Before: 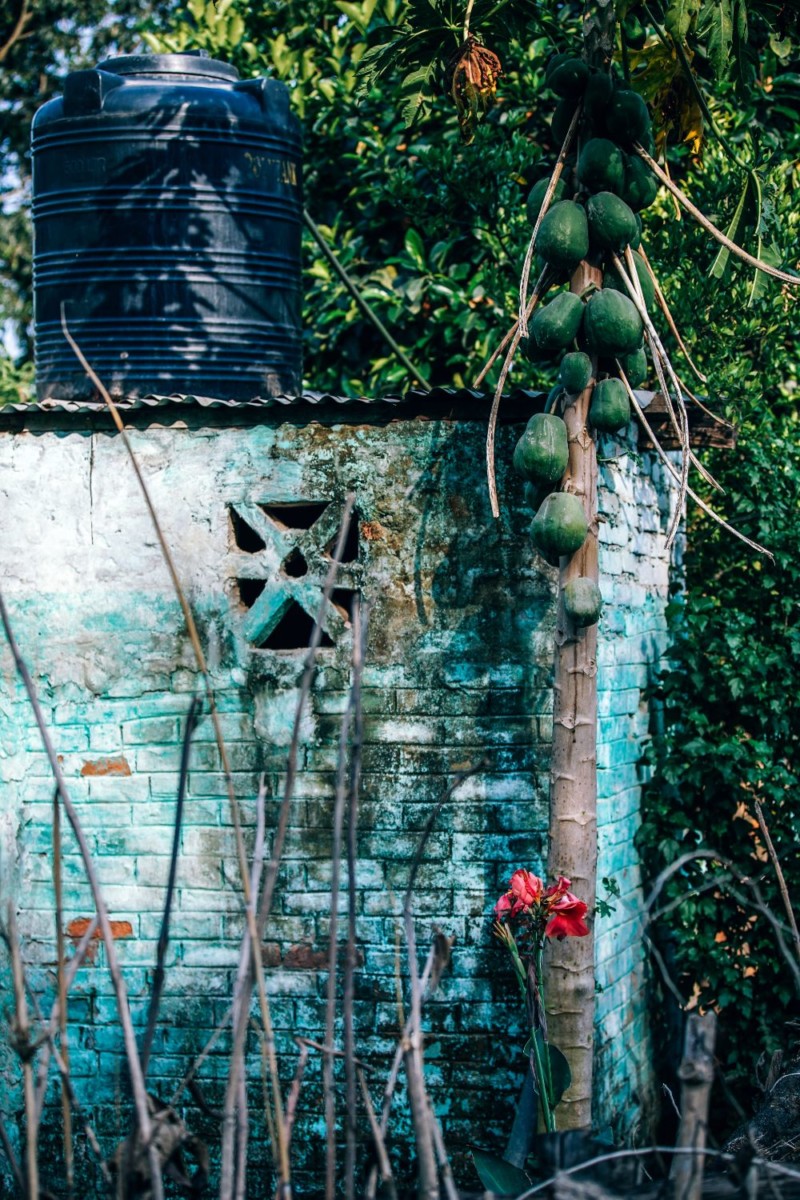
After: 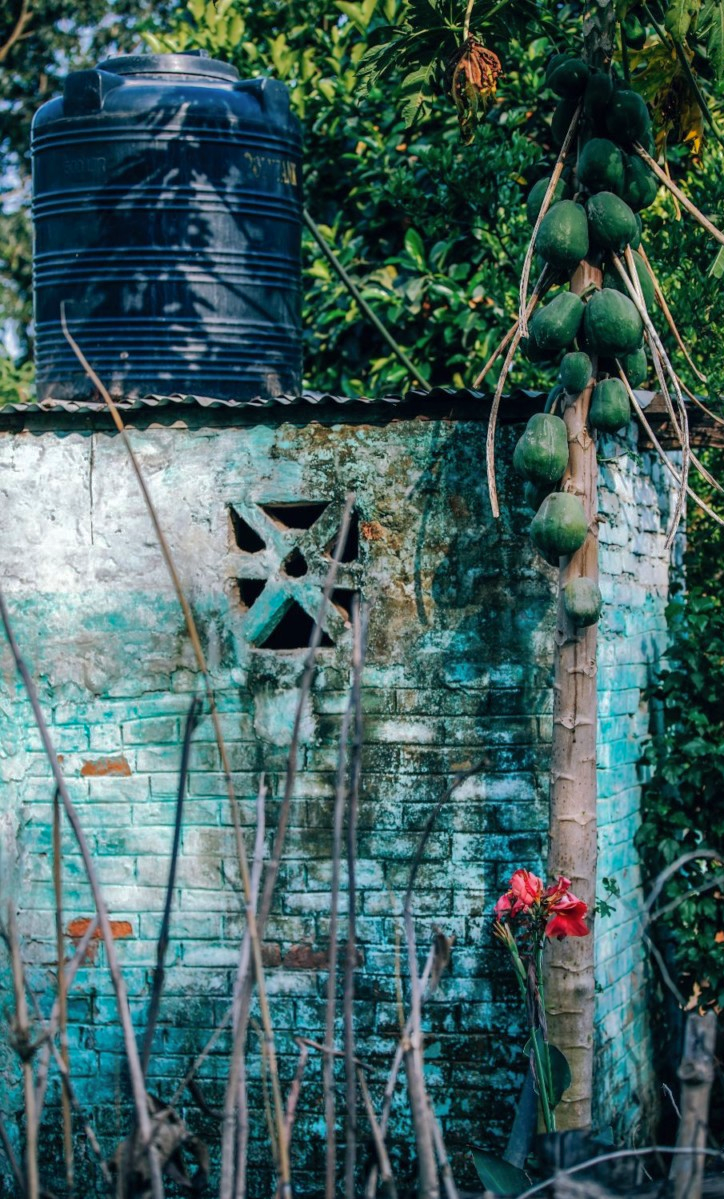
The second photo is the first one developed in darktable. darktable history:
crop: right 9.477%, bottom 0.029%
shadows and highlights: shadows 40.3, highlights -59.69
